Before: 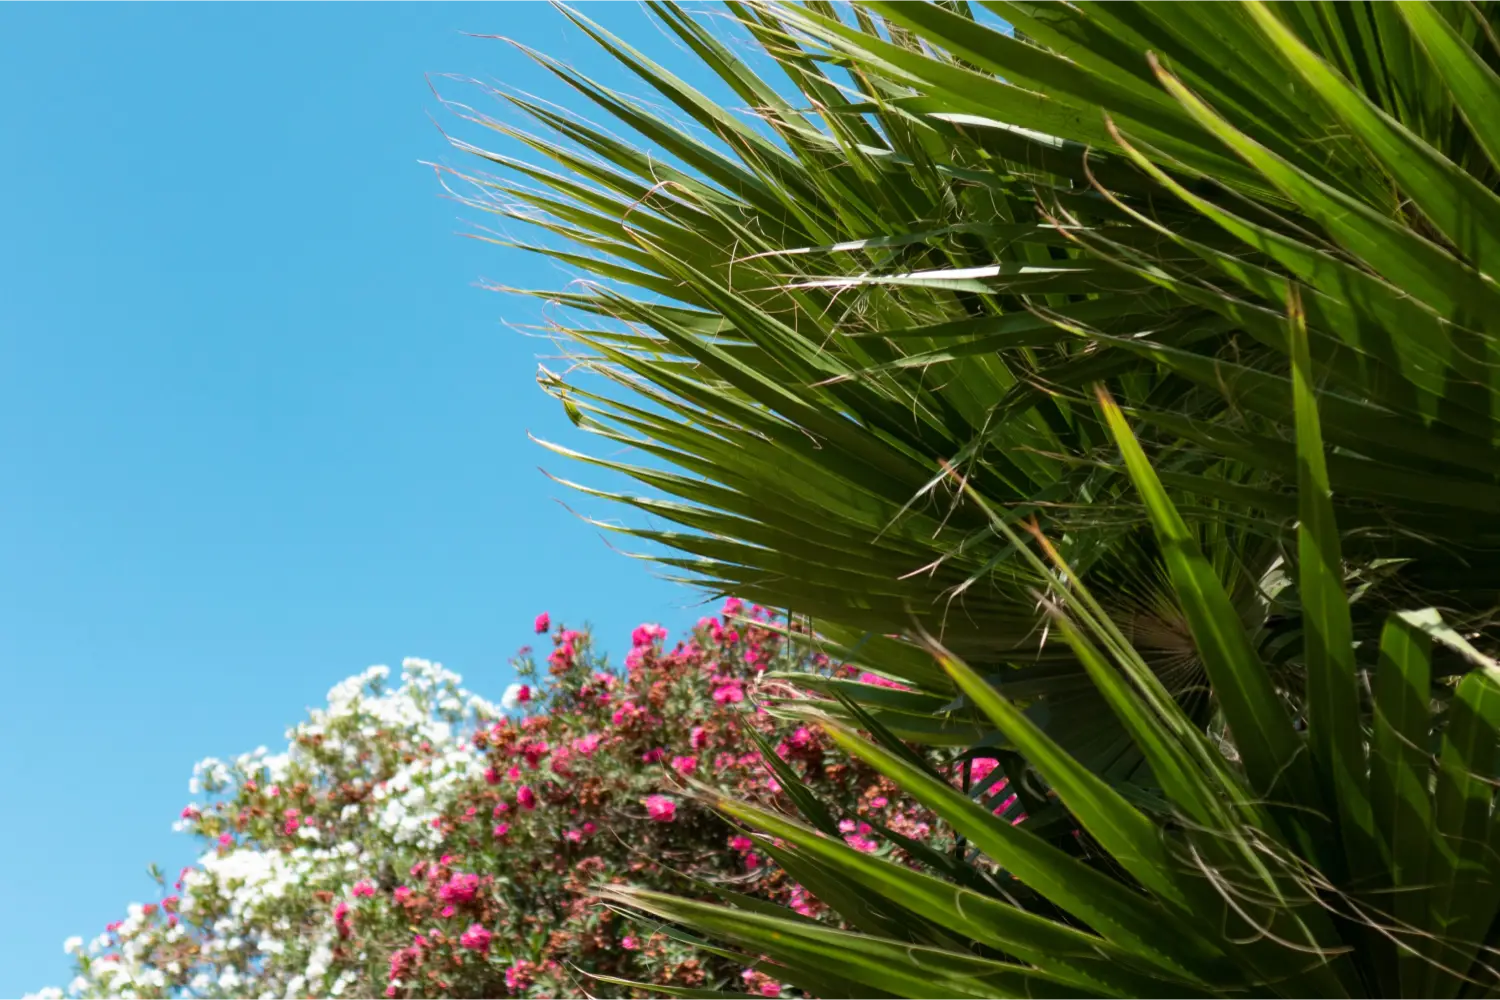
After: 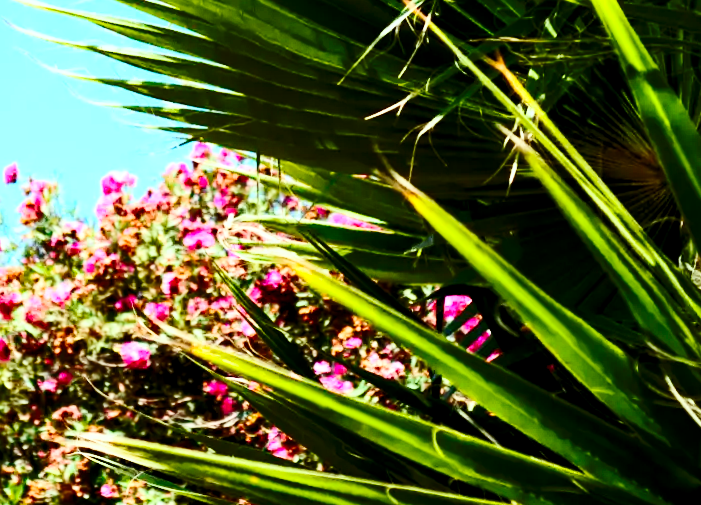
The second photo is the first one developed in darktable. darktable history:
white balance: emerald 1
color correction: highlights a* -6.69, highlights b* 0.49
local contrast: highlights 100%, shadows 100%, detail 120%, midtone range 0.2
rotate and perspective: rotation -1.75°, automatic cropping off
crop: left 35.976%, top 45.819%, right 18.162%, bottom 5.807%
color balance rgb: global offset › luminance -0.51%, perceptual saturation grading › global saturation 27.53%, perceptual saturation grading › highlights -25%, perceptual saturation grading › shadows 25%, perceptual brilliance grading › highlights 6.62%, perceptual brilliance grading › mid-tones 17.07%, perceptual brilliance grading › shadows -5.23%
contrast brightness saturation: contrast 0.39, brightness 0.1
base curve: curves: ch0 [(0, 0) (0.028, 0.03) (0.121, 0.232) (0.46, 0.748) (0.859, 0.968) (1, 1)], preserve colors none
